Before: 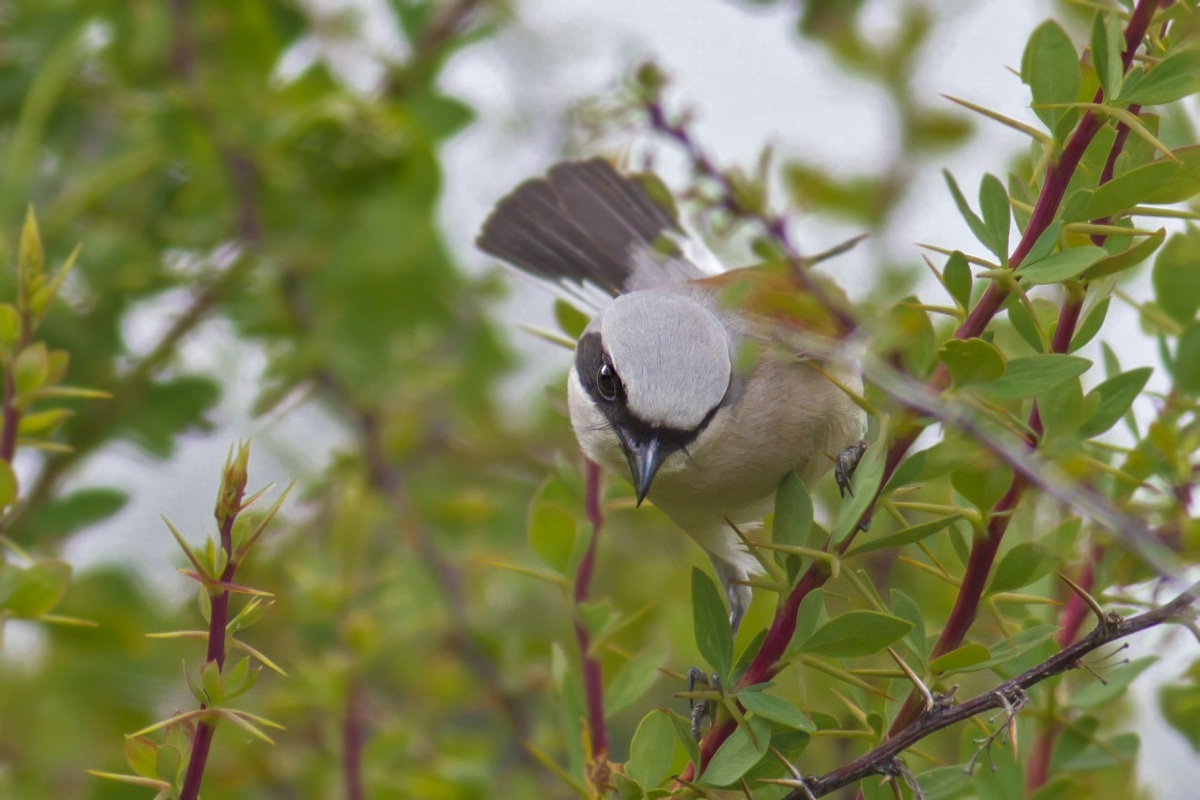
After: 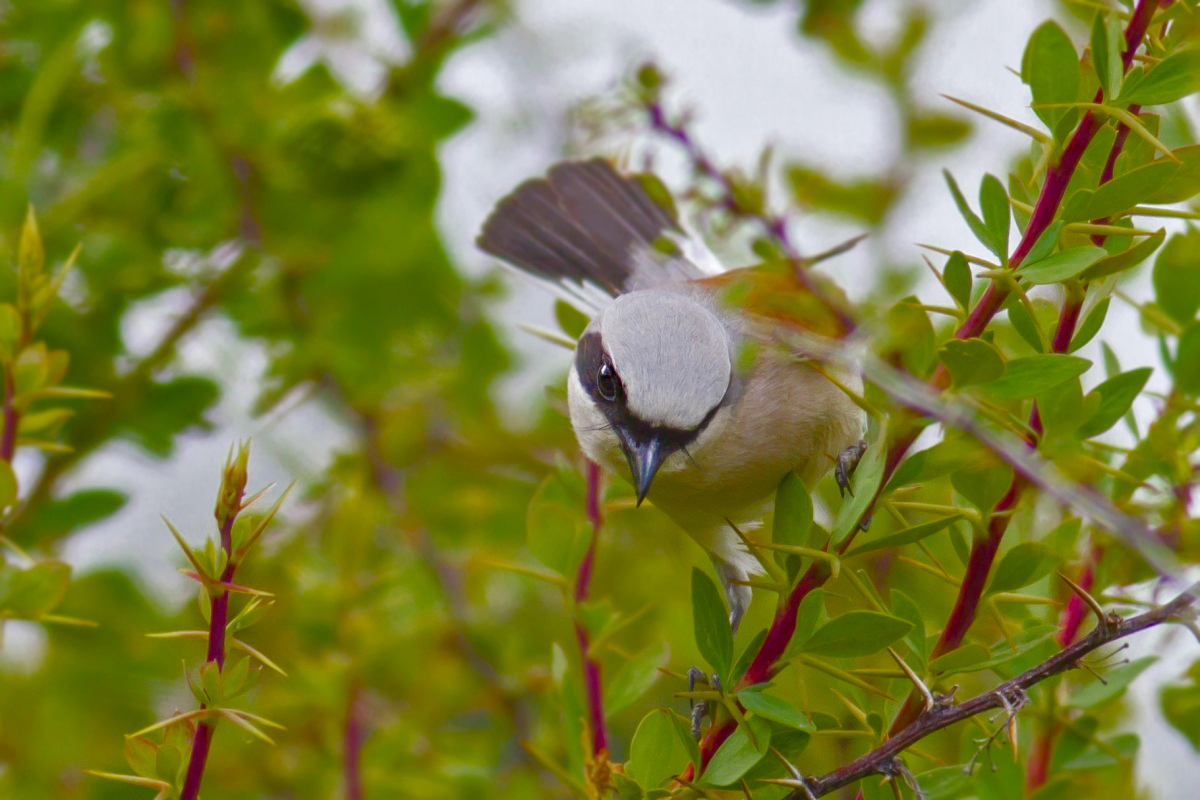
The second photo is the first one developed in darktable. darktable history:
color balance rgb: linear chroma grading › shadows 31.516%, linear chroma grading › global chroma -1.716%, linear chroma grading › mid-tones 4.303%, perceptual saturation grading › global saturation 20%, perceptual saturation grading › highlights -25.435%, perceptual saturation grading › shadows 50.144%
